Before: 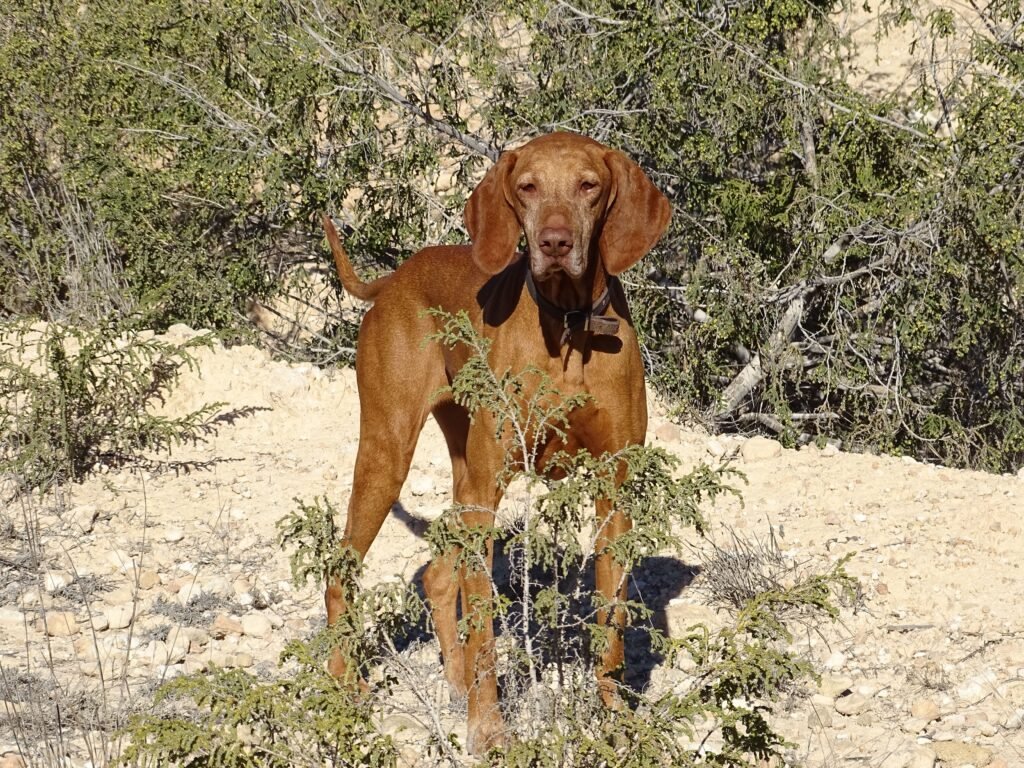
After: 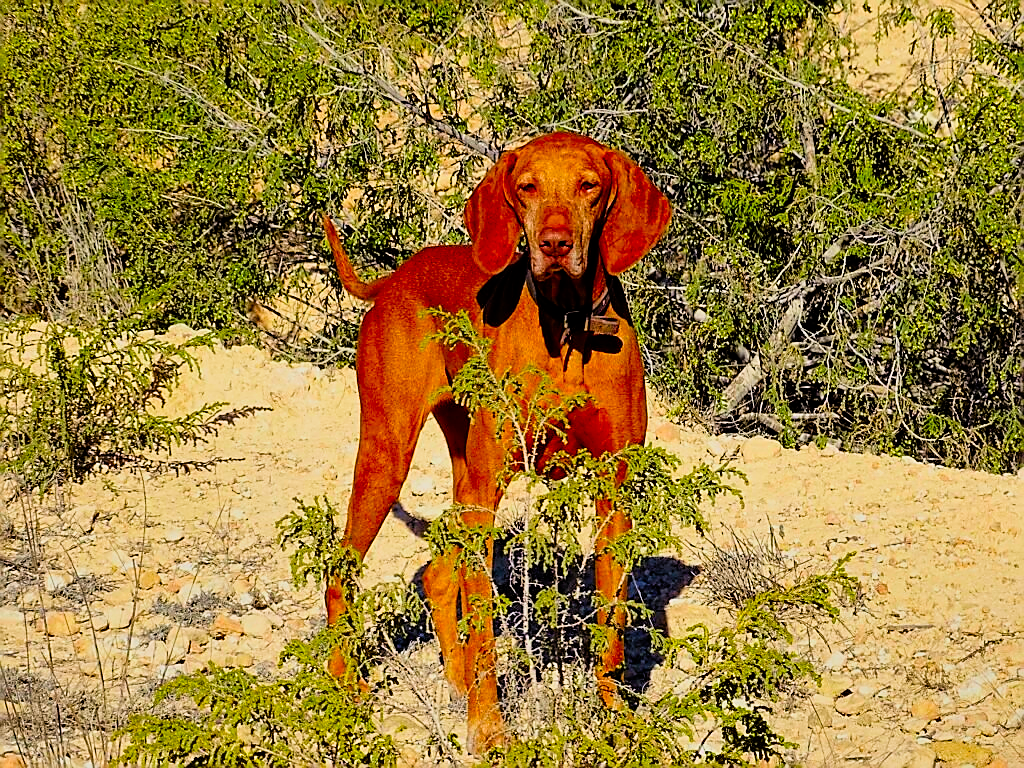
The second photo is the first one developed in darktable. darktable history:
sharpen: radius 1.4, amount 1.25, threshold 0.7
filmic rgb: black relative exposure -7.75 EV, white relative exposure 4.4 EV, threshold 3 EV, target black luminance 0%, hardness 3.76, latitude 50.51%, contrast 1.074, highlights saturation mix 10%, shadows ↔ highlights balance -0.22%, color science v4 (2020), enable highlight reconstruction true
contrast brightness saturation: contrast 0.05
shadows and highlights: shadows color adjustment 97.66%, soften with gaussian
color correction: saturation 2.15
